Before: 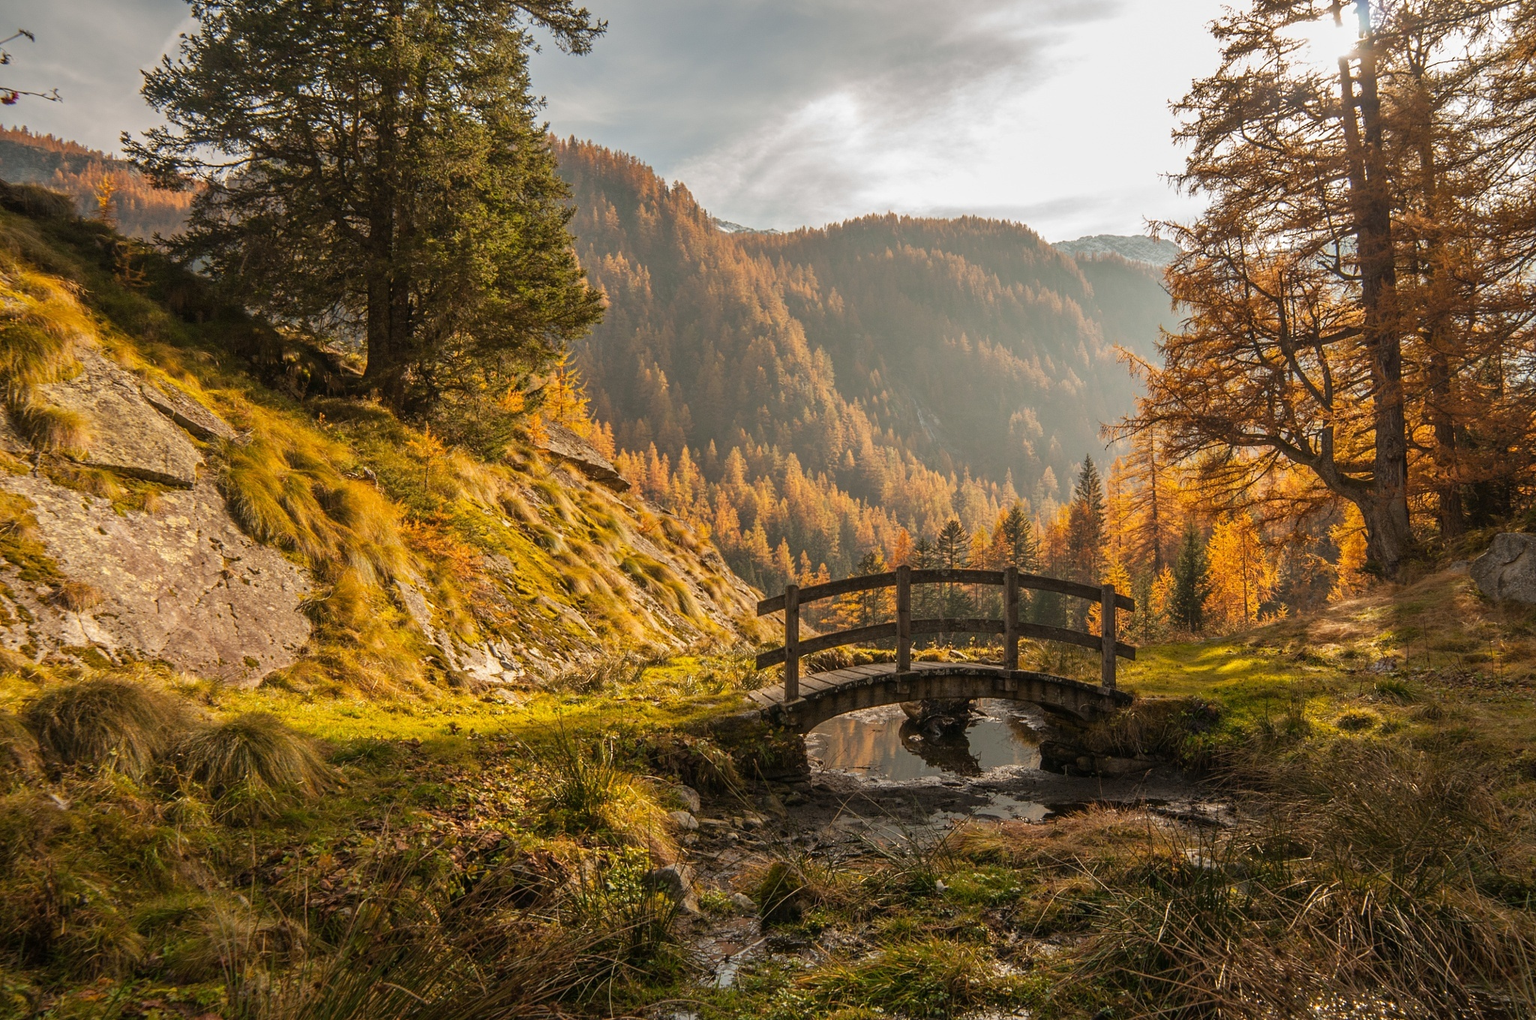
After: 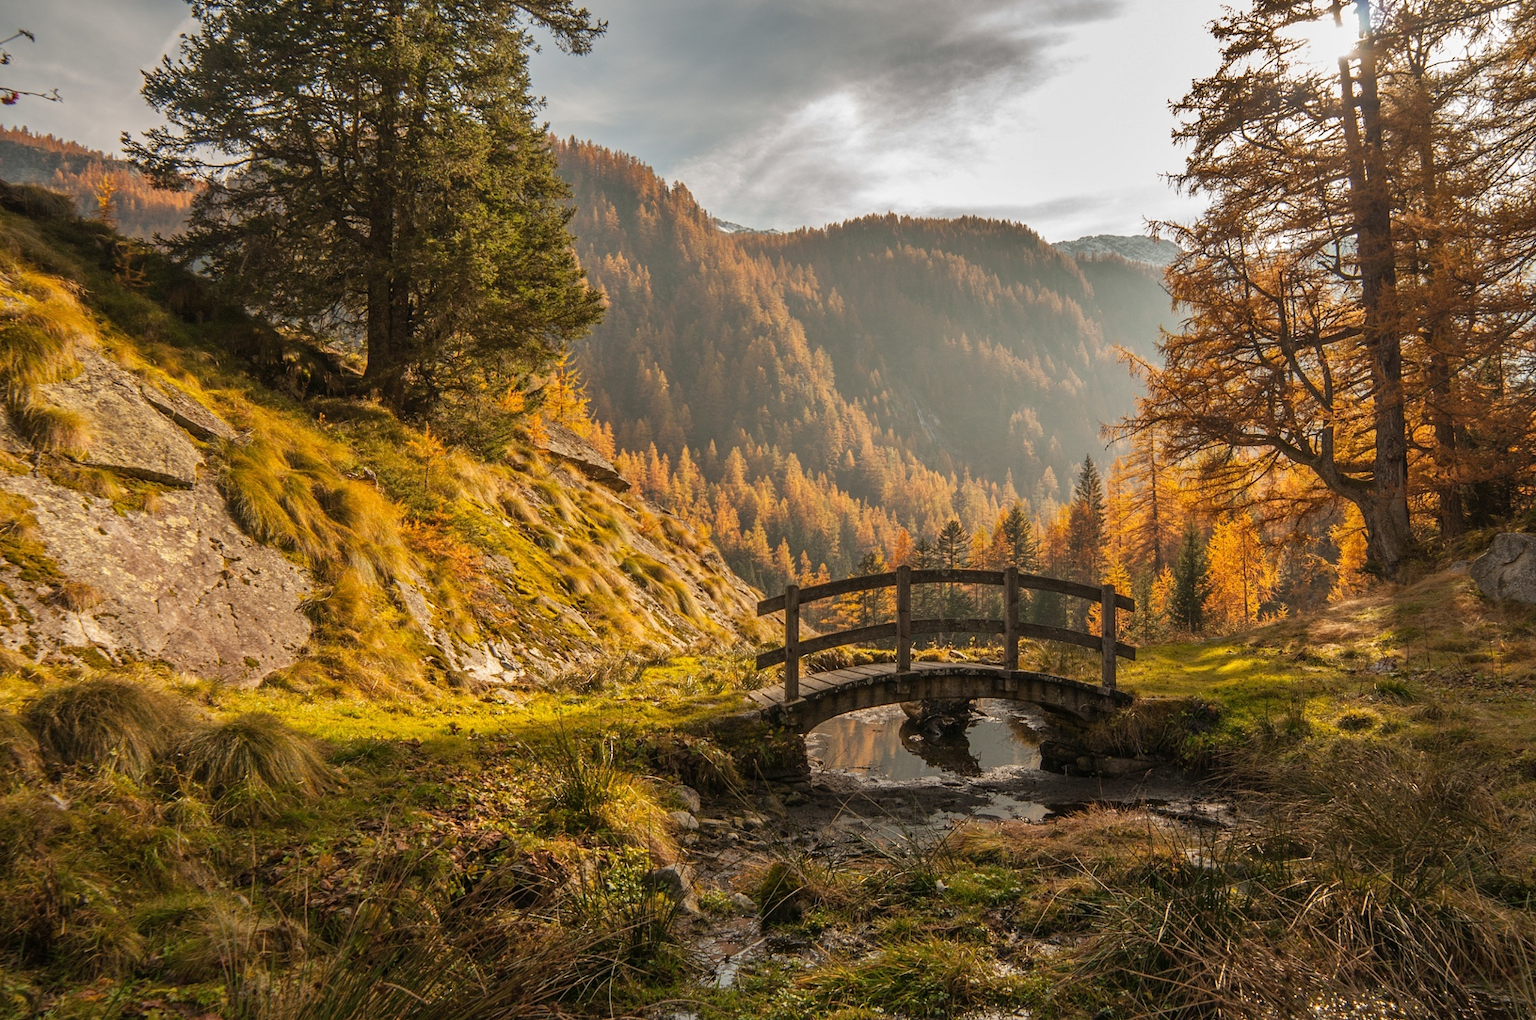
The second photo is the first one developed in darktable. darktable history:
shadows and highlights: radius 108.42, shadows 23.24, highlights -58.17, low approximation 0.01, soften with gaussian
